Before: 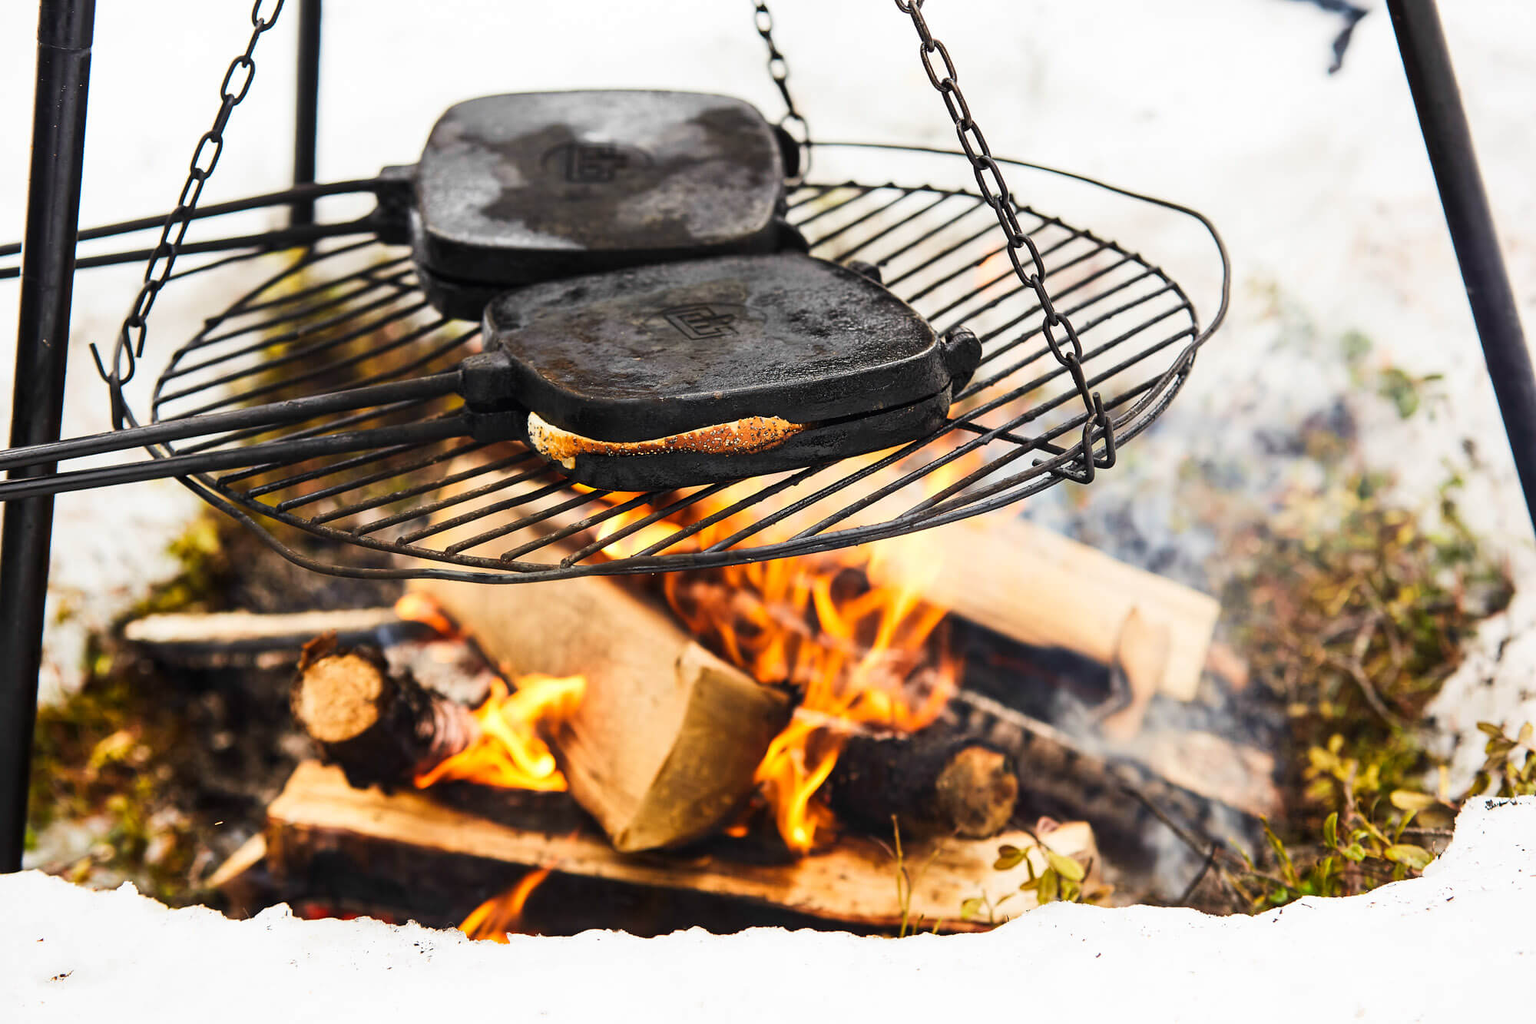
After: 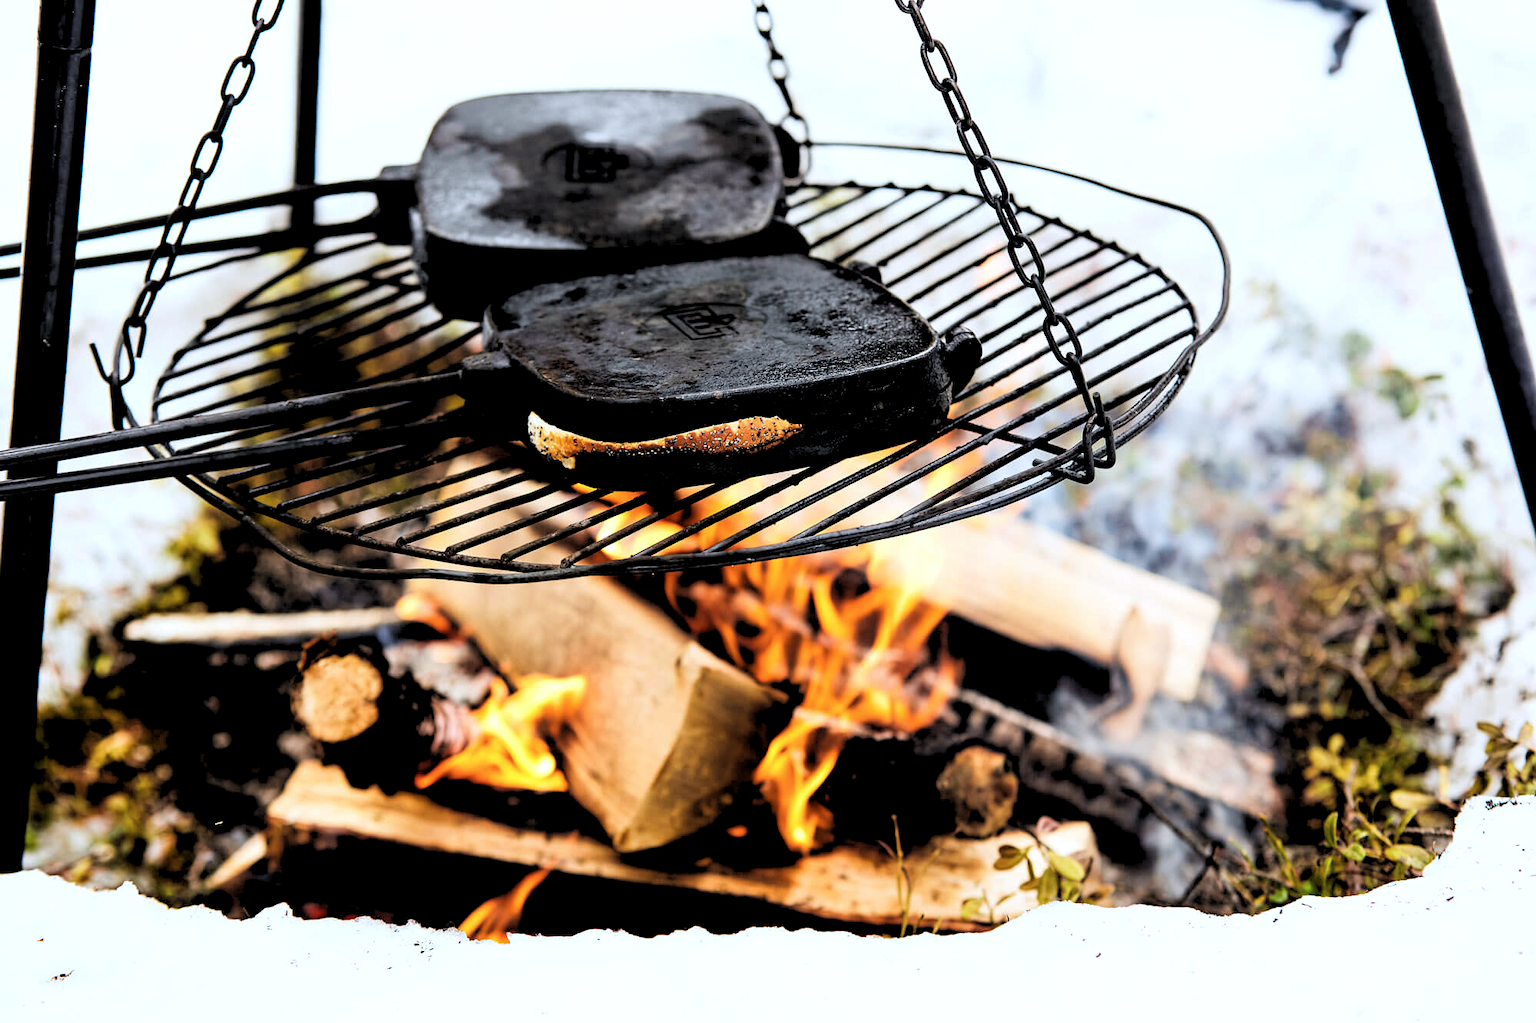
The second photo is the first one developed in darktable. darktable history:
rgb levels: levels [[0.034, 0.472, 0.904], [0, 0.5, 1], [0, 0.5, 1]]
color calibration: x 0.367, y 0.376, temperature 4372.25 K
